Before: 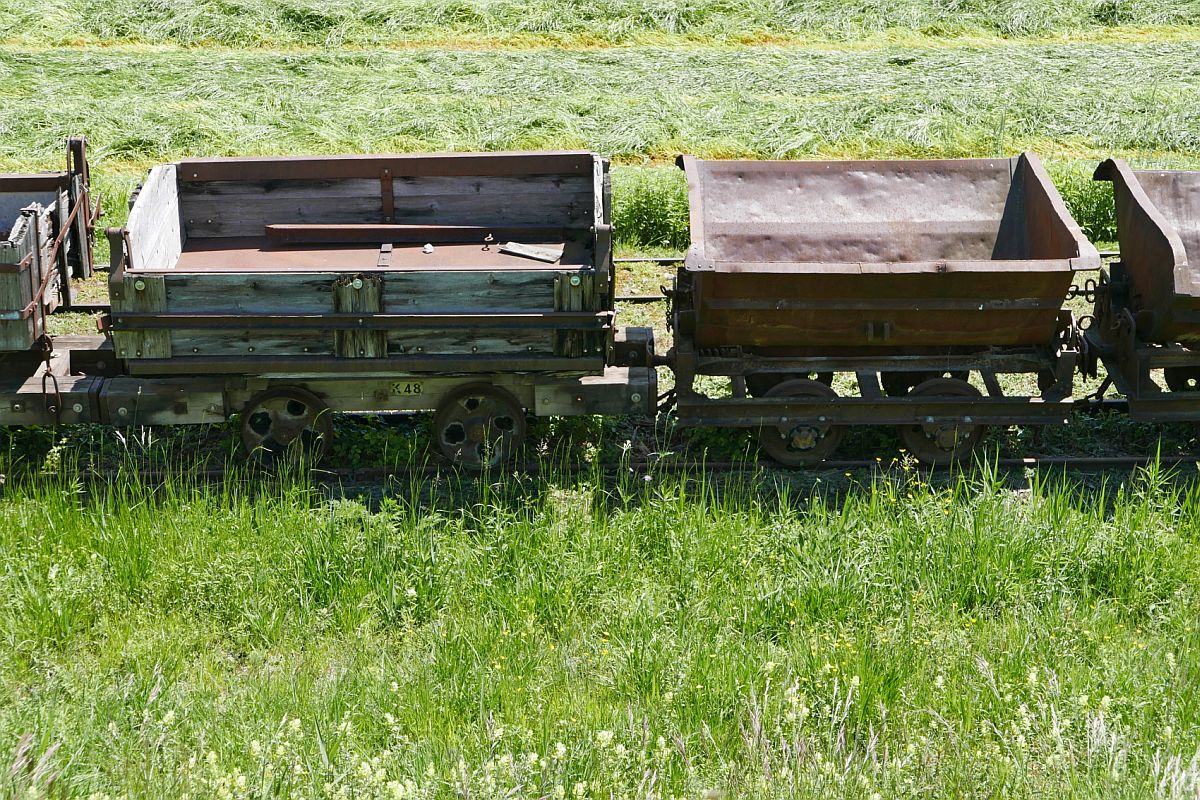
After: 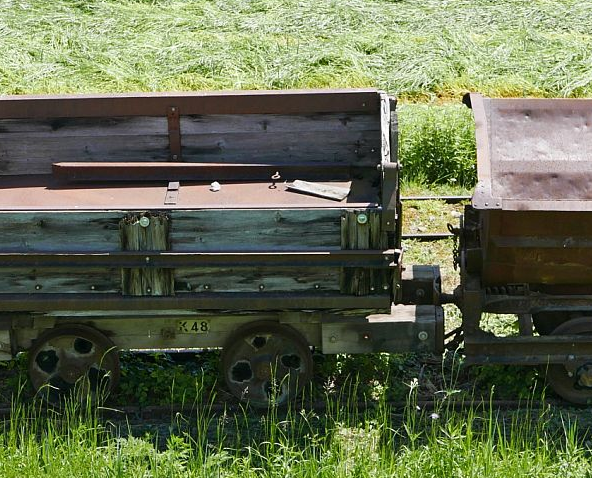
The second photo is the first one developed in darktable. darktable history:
crop: left 17.784%, top 7.836%, right 32.855%, bottom 32.377%
